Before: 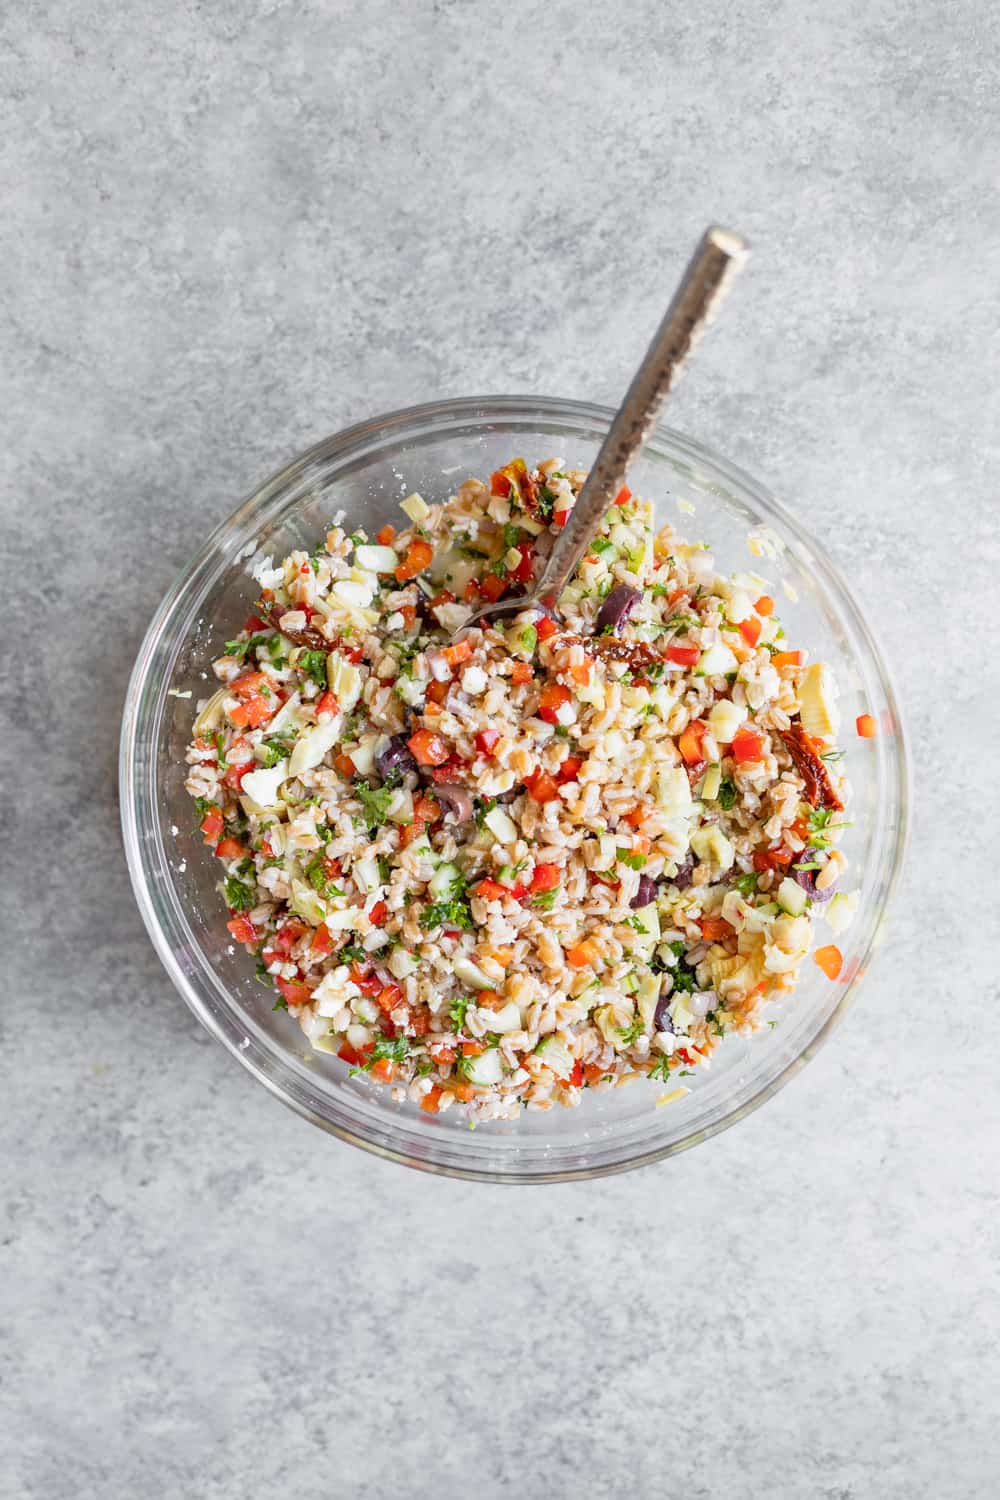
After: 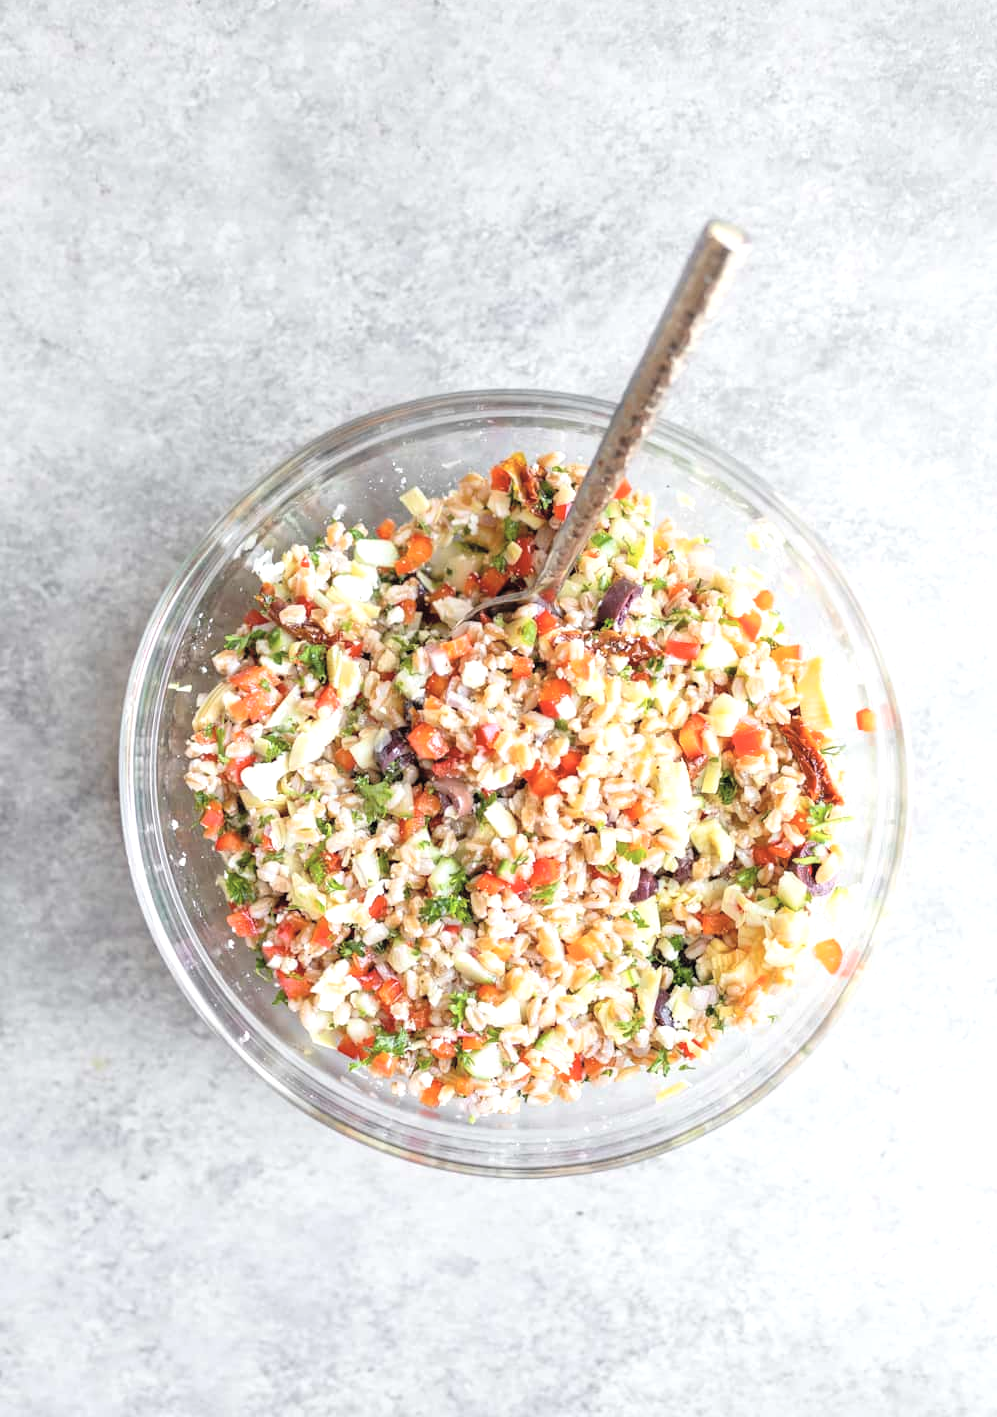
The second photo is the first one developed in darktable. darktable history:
contrast brightness saturation: brightness 0.15
crop: top 0.448%, right 0.264%, bottom 5.045%
shadows and highlights: radius 110.86, shadows 51.09, white point adjustment 9.16, highlights -4.17, highlights color adjustment 32.2%, soften with gaussian
